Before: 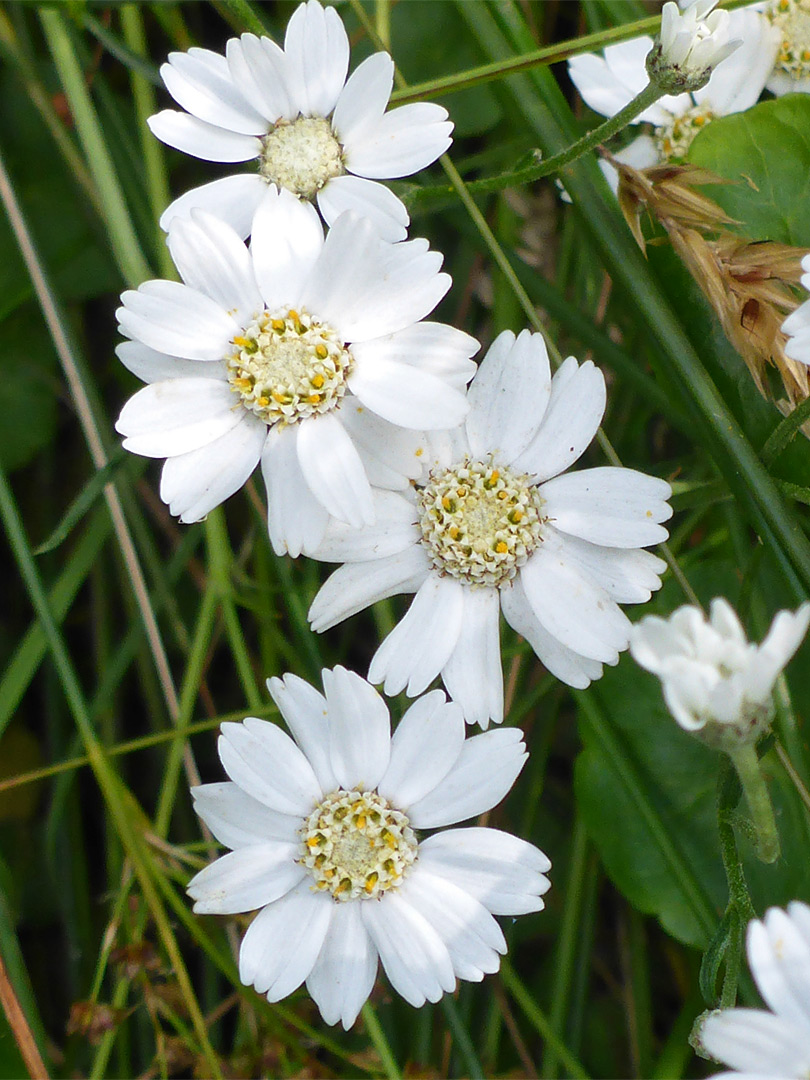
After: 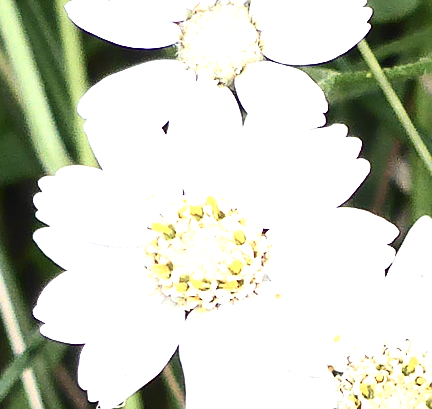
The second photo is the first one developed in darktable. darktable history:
exposure: black level correction 0, exposure 1.384 EV, compensate highlight preservation false
crop: left 10.186%, top 10.642%, right 36.36%, bottom 51.432%
contrast brightness saturation: contrast 0.253, saturation -0.308
sharpen: radius 1.459, amount 0.403, threshold 1.33
